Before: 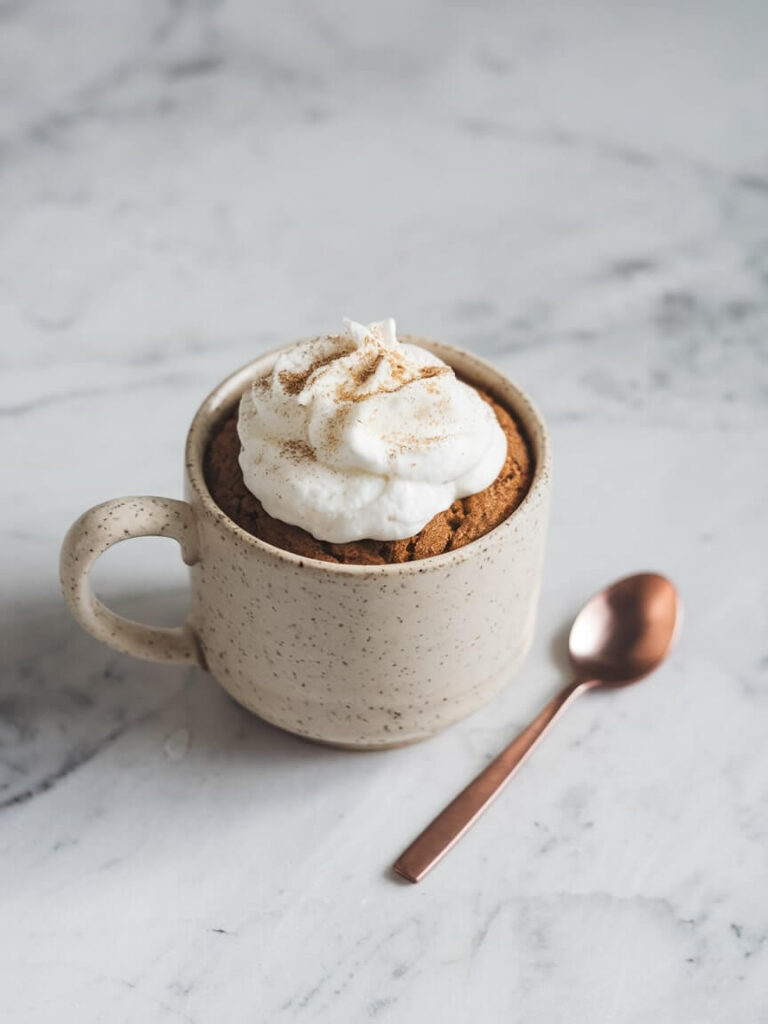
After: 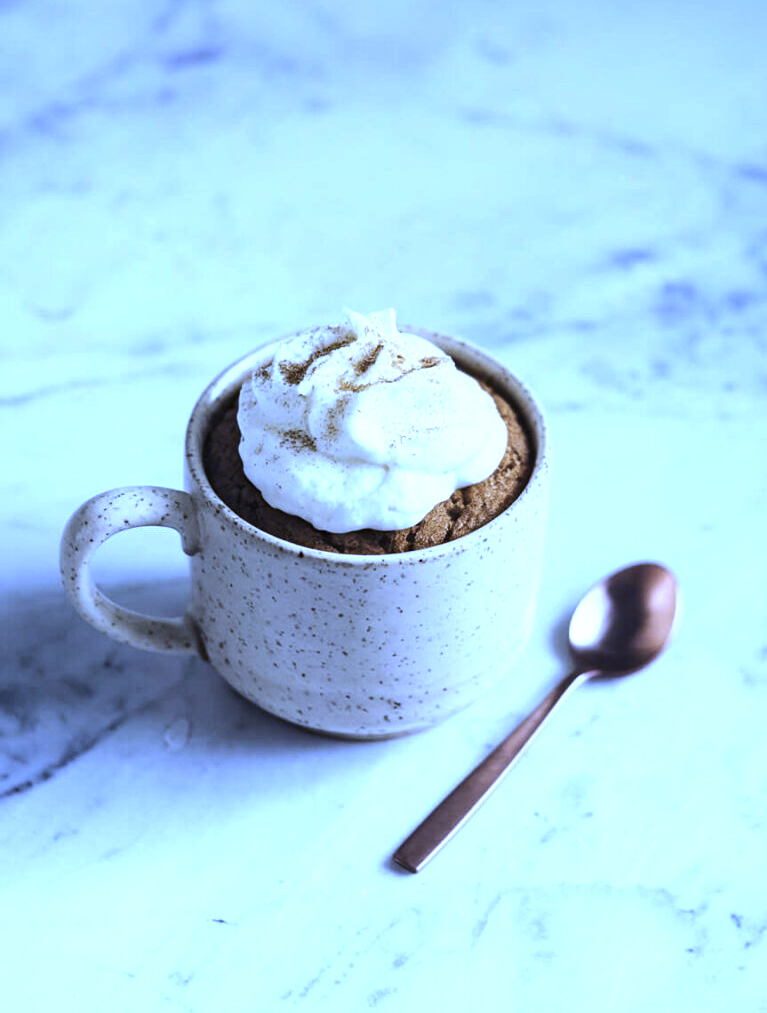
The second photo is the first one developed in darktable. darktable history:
crop: top 1.049%, right 0.001%
haze removal: compatibility mode true, adaptive false
white balance: red 0.766, blue 1.537
tone equalizer: -8 EV -0.75 EV, -7 EV -0.7 EV, -6 EV -0.6 EV, -5 EV -0.4 EV, -3 EV 0.4 EV, -2 EV 0.6 EV, -1 EV 0.7 EV, +0 EV 0.75 EV, edges refinement/feathering 500, mask exposure compensation -1.57 EV, preserve details no
